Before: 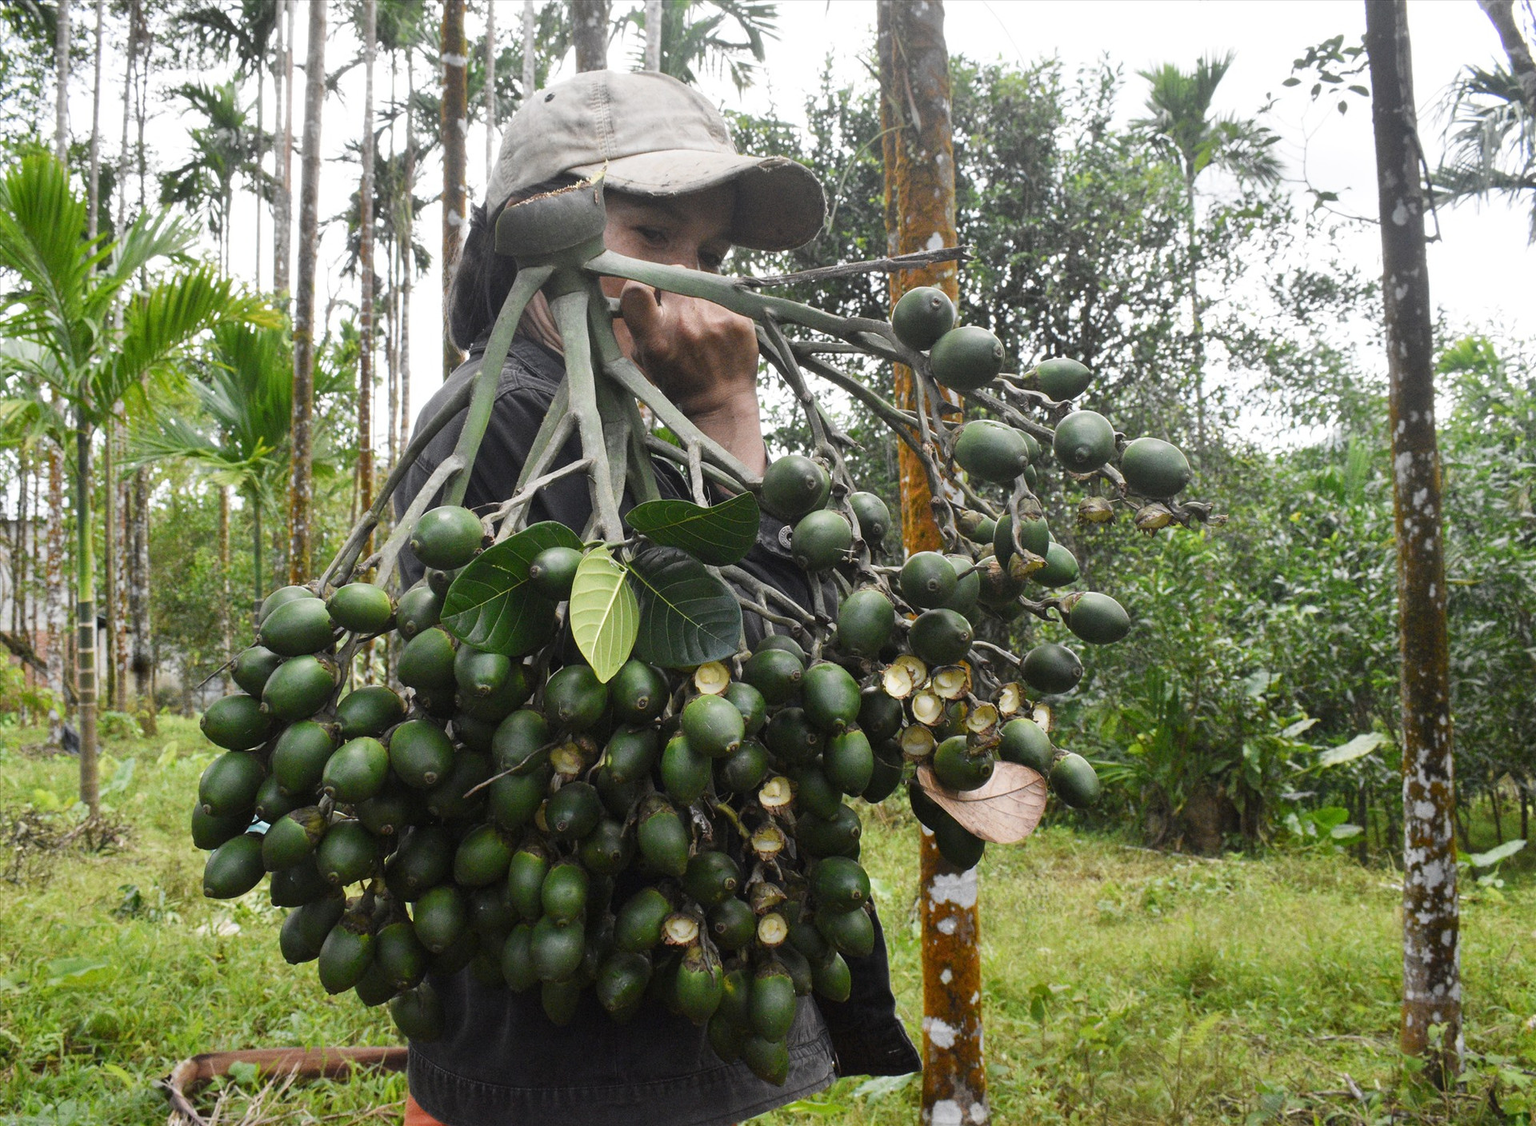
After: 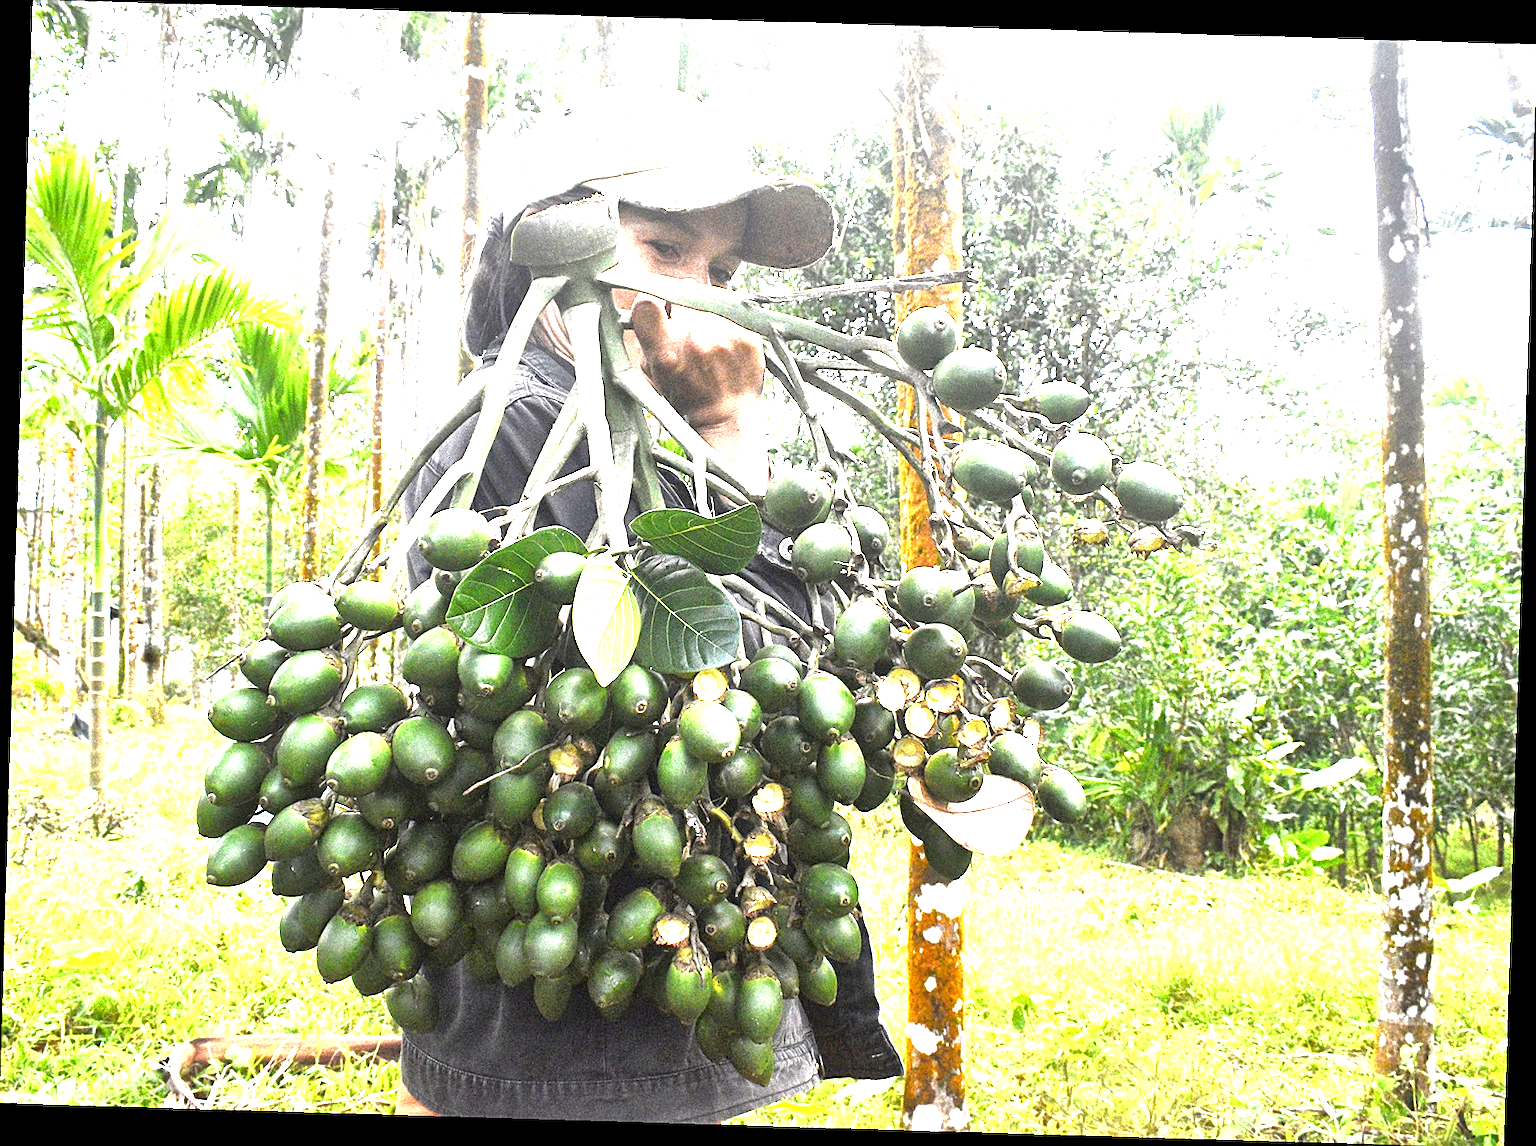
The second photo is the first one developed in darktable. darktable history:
local contrast: mode bilateral grid, contrast 20, coarseness 50, detail 140%, midtone range 0.2
exposure: black level correction 0.001, exposure 2.607 EV, compensate exposure bias true, compensate highlight preservation false
sharpen: on, module defaults
rotate and perspective: rotation 1.72°, automatic cropping off
